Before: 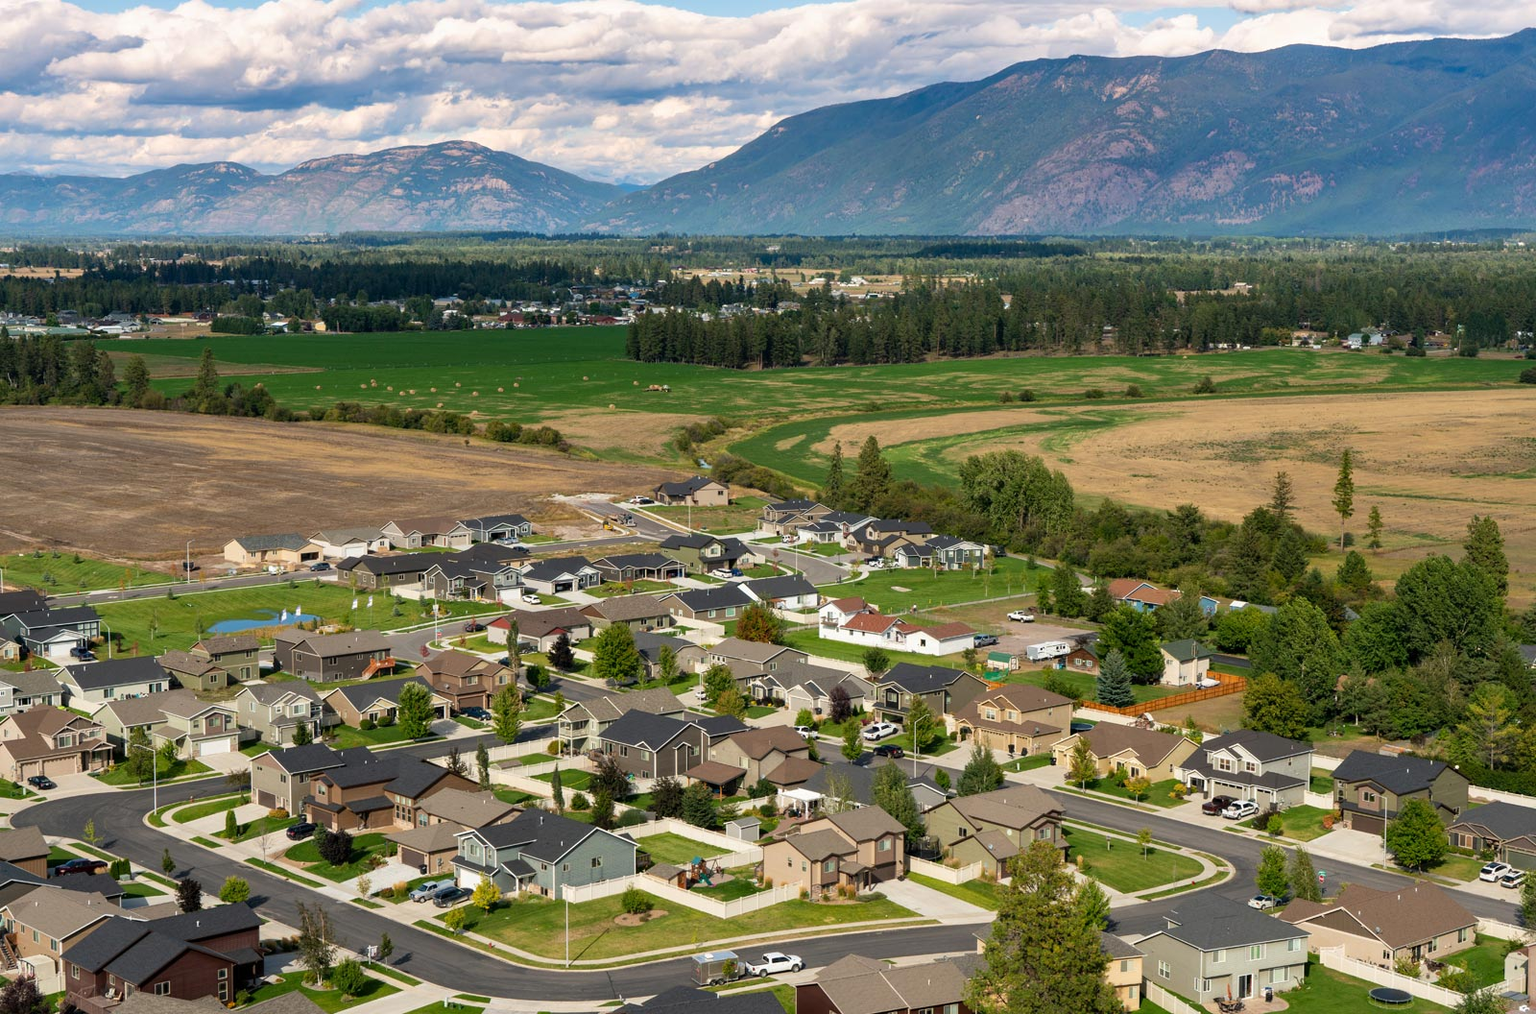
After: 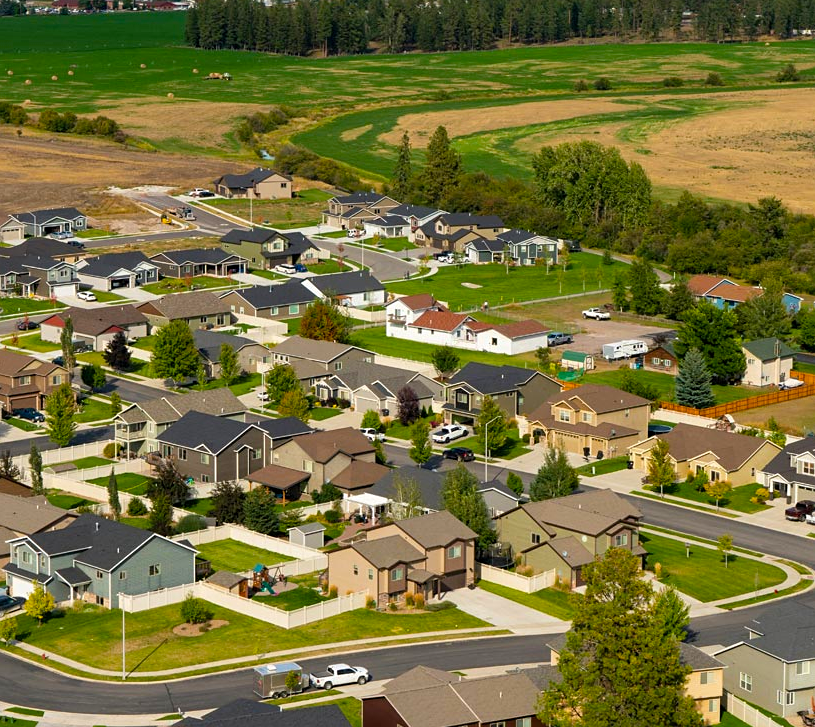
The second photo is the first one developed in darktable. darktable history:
sharpen: amount 0.2
crop and rotate: left 29.237%, top 31.152%, right 19.807%
color balance rgb: perceptual saturation grading › global saturation 20%, global vibrance 20%
